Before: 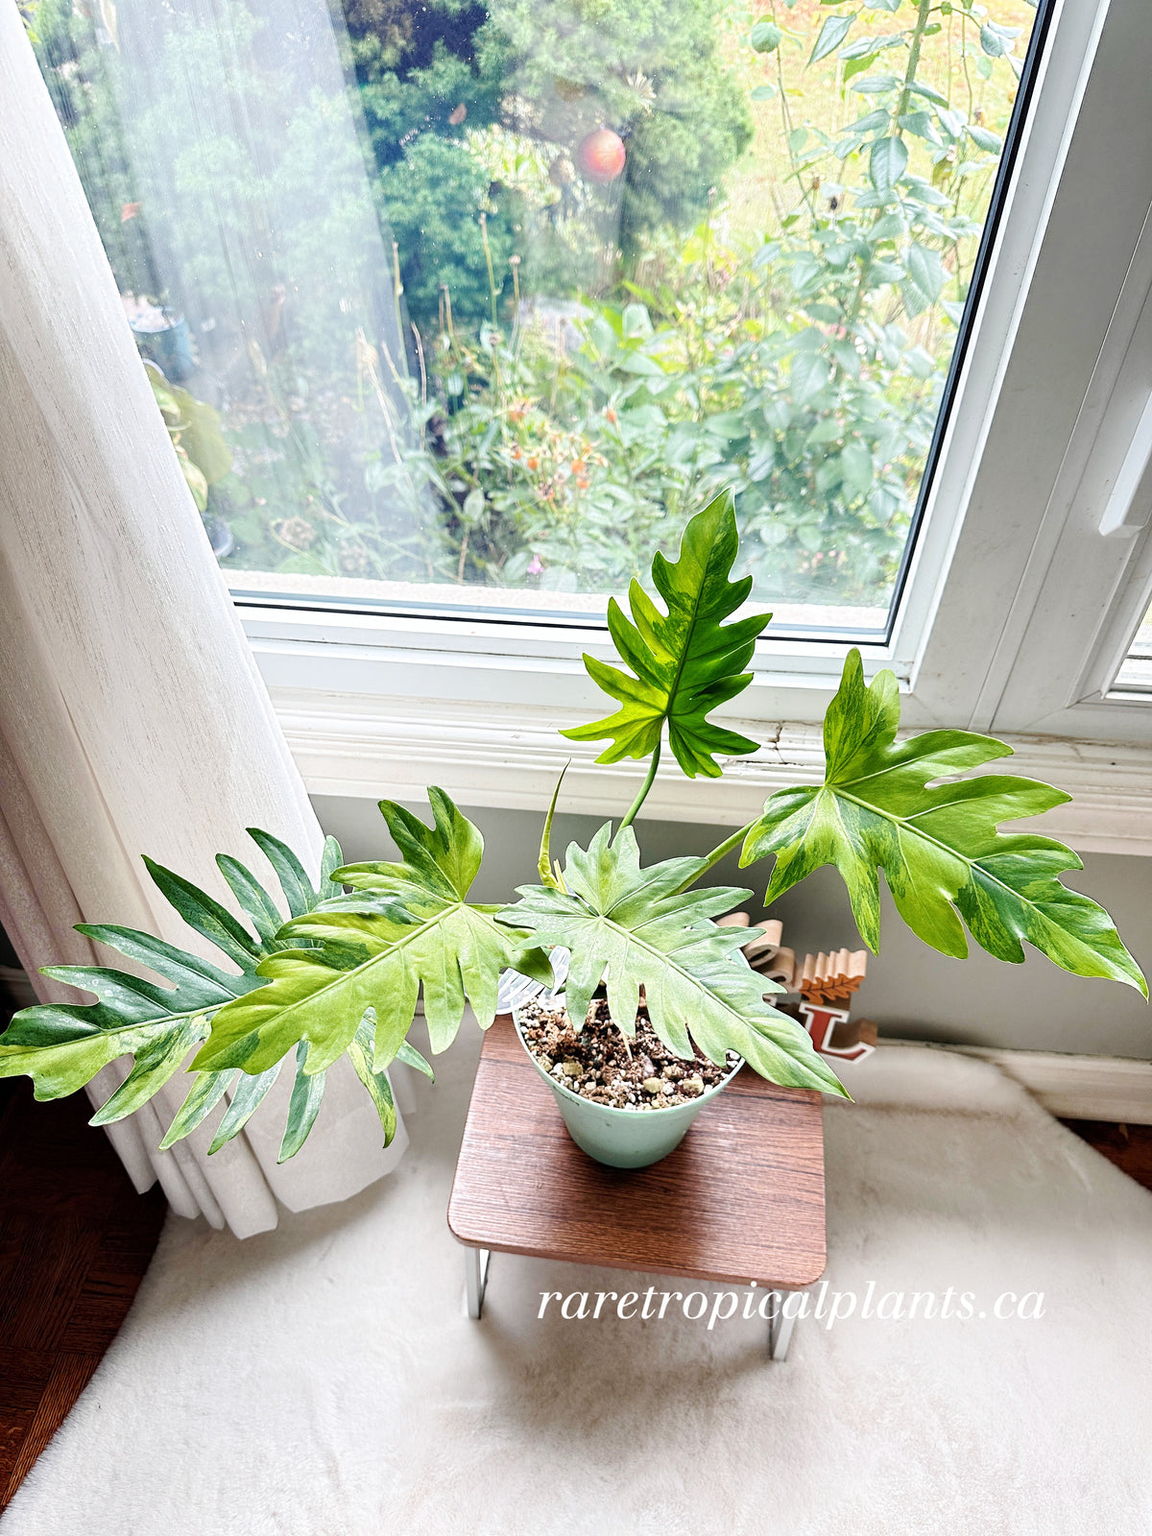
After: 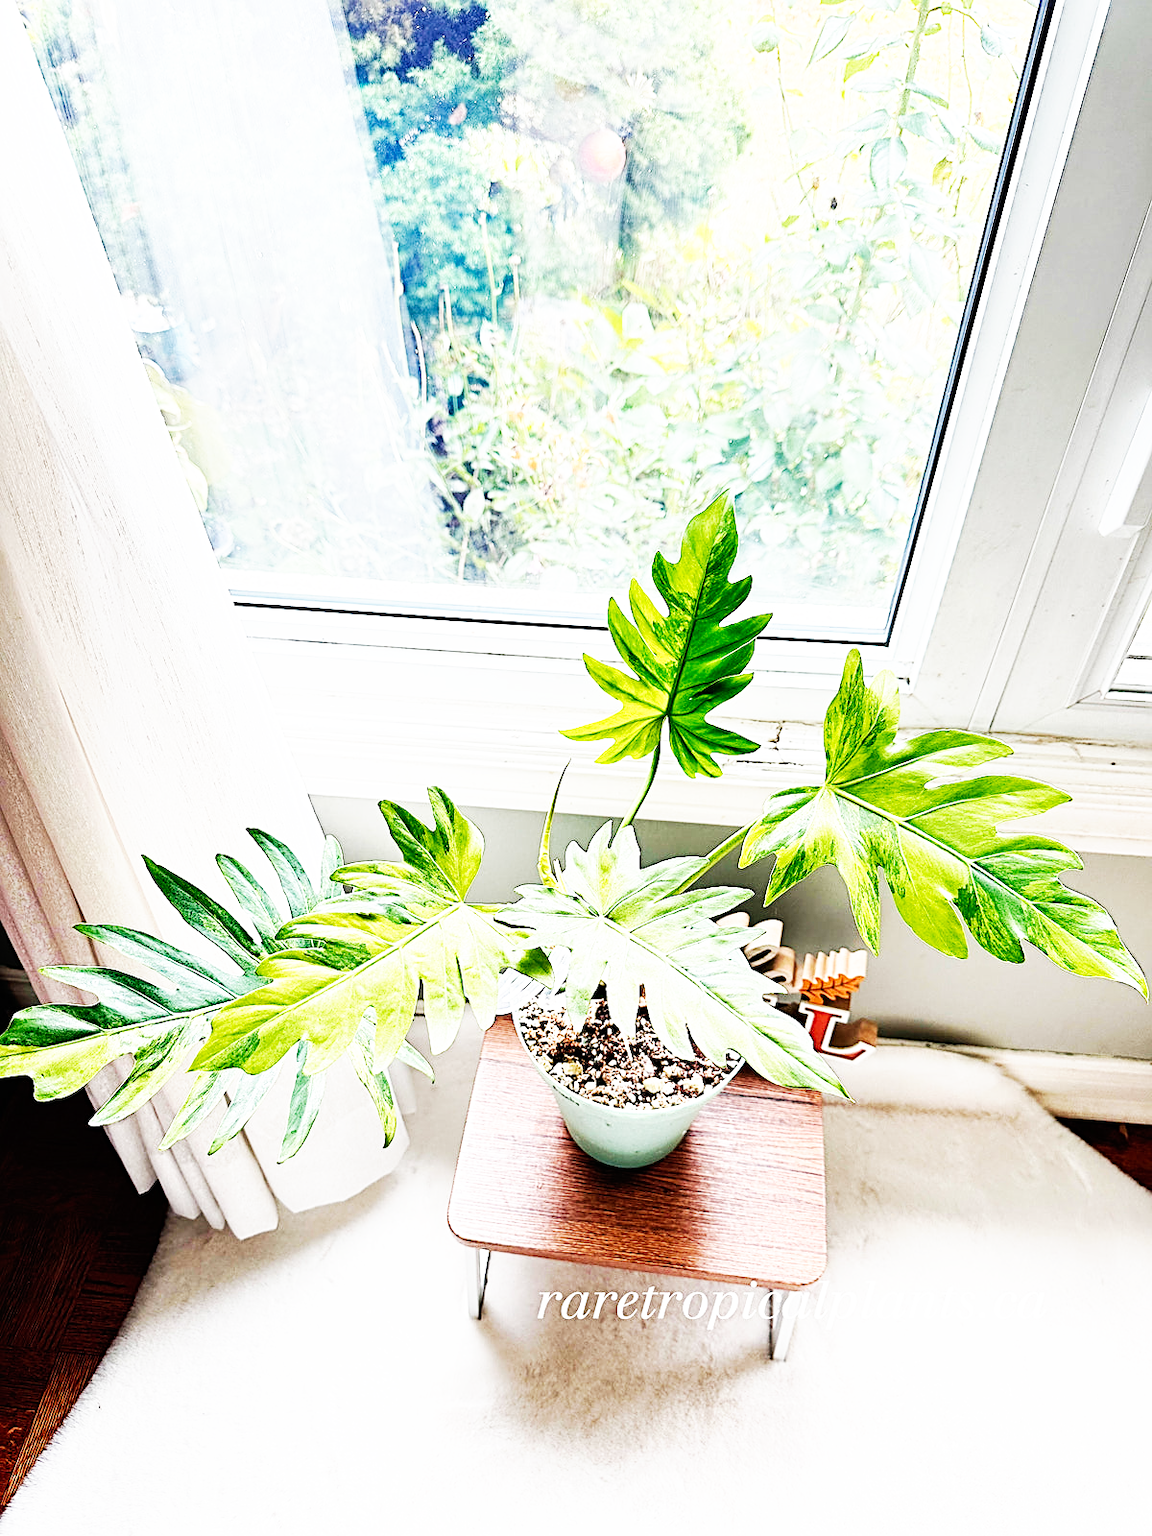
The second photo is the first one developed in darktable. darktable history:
base curve: curves: ch0 [(0, 0) (0.007, 0.004) (0.027, 0.03) (0.046, 0.07) (0.207, 0.54) (0.442, 0.872) (0.673, 0.972) (1, 1)], preserve colors none
sharpen: radius 2.767
